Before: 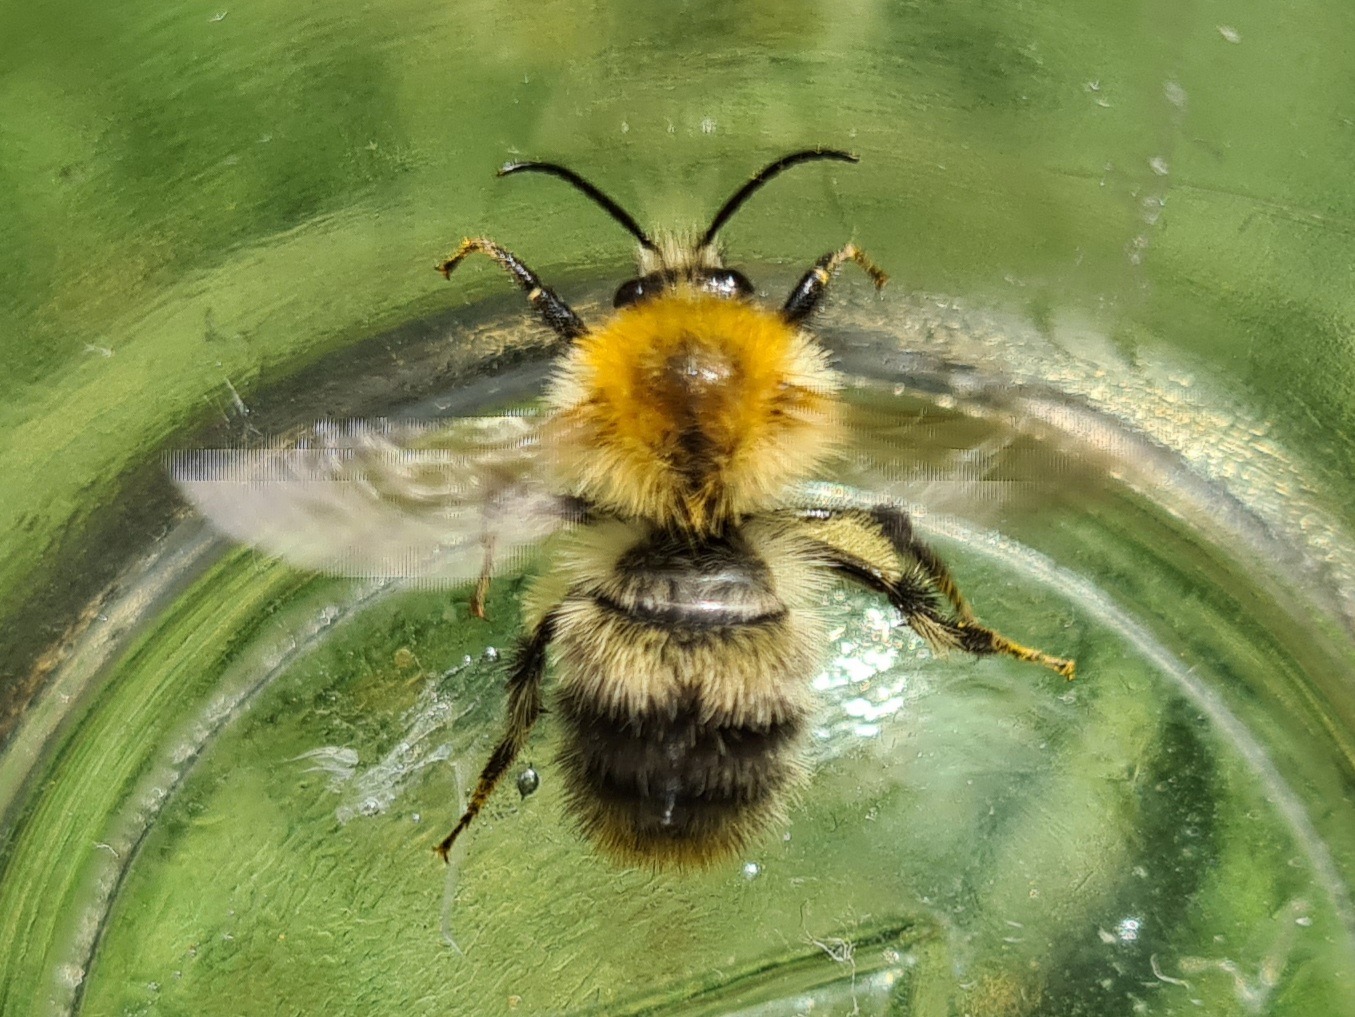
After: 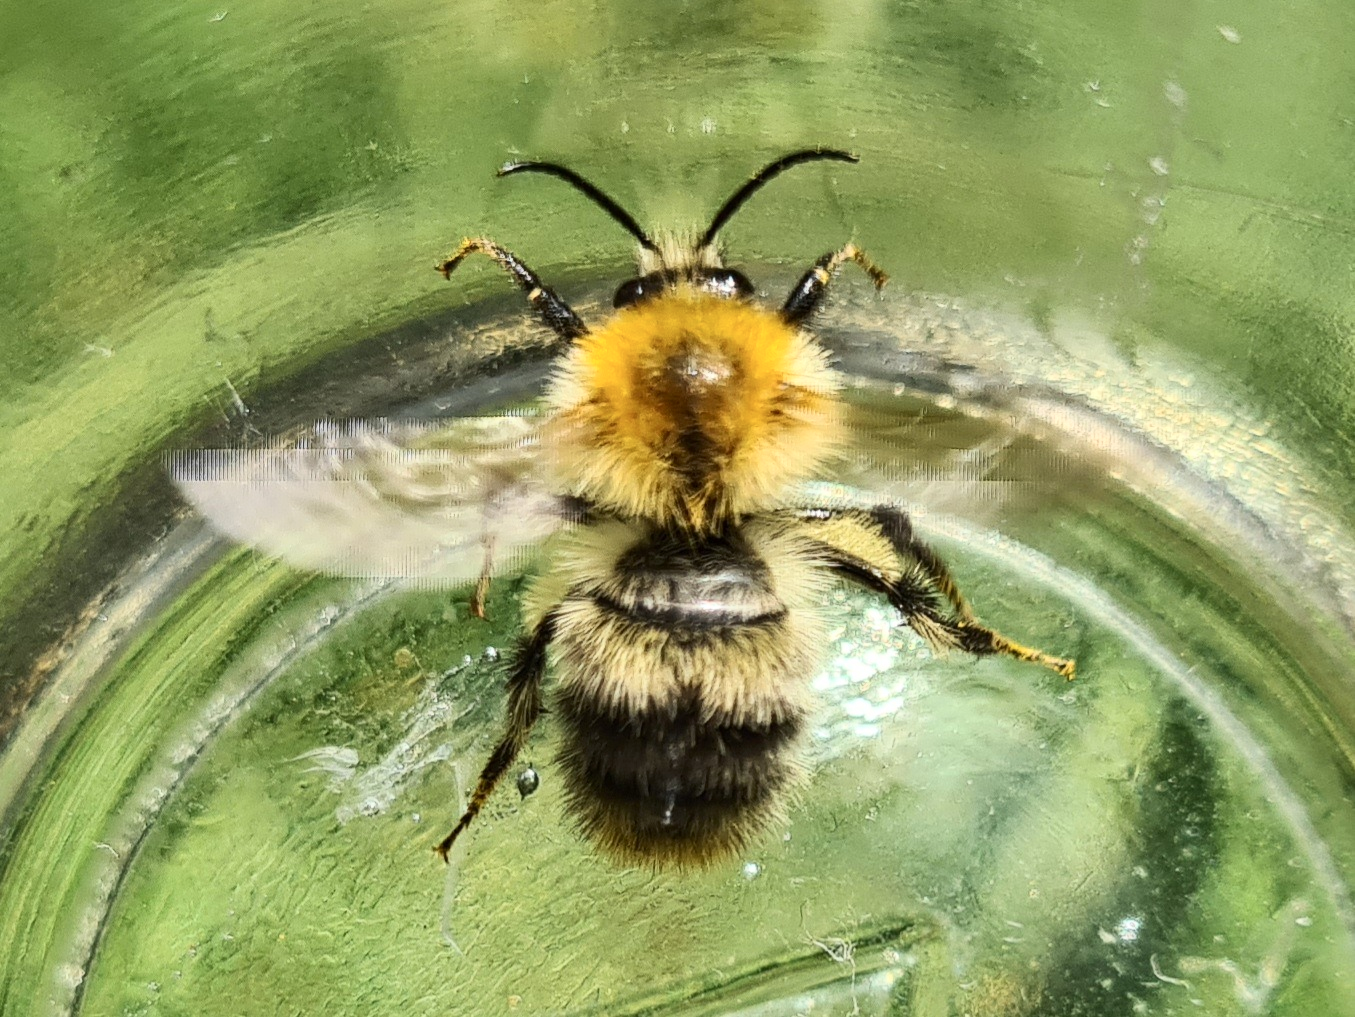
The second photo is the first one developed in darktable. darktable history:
contrast brightness saturation: contrast 0.238, brightness 0.087
